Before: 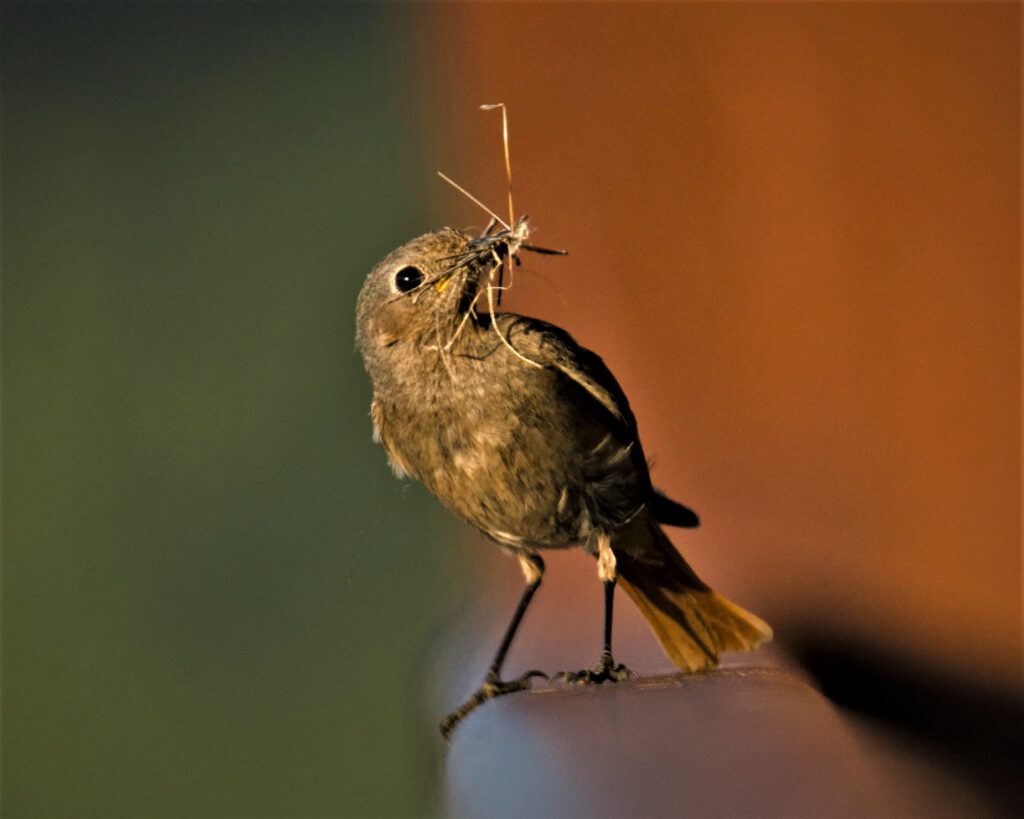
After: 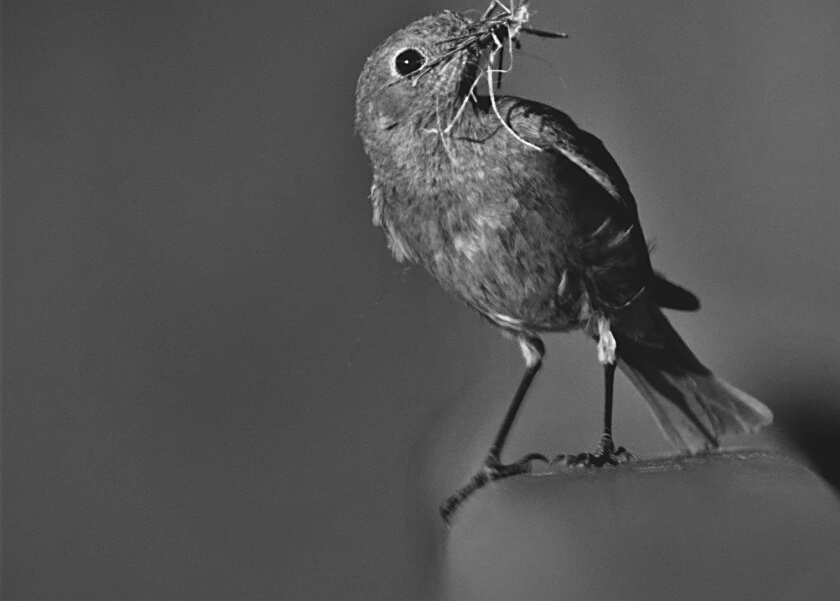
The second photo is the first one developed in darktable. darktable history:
exposure: black level correction -0.014, exposure -0.193 EV, compensate highlight preservation false
sharpen: on, module defaults
monochrome: a 32, b 64, size 2.3
crop: top 26.531%, right 17.959%
